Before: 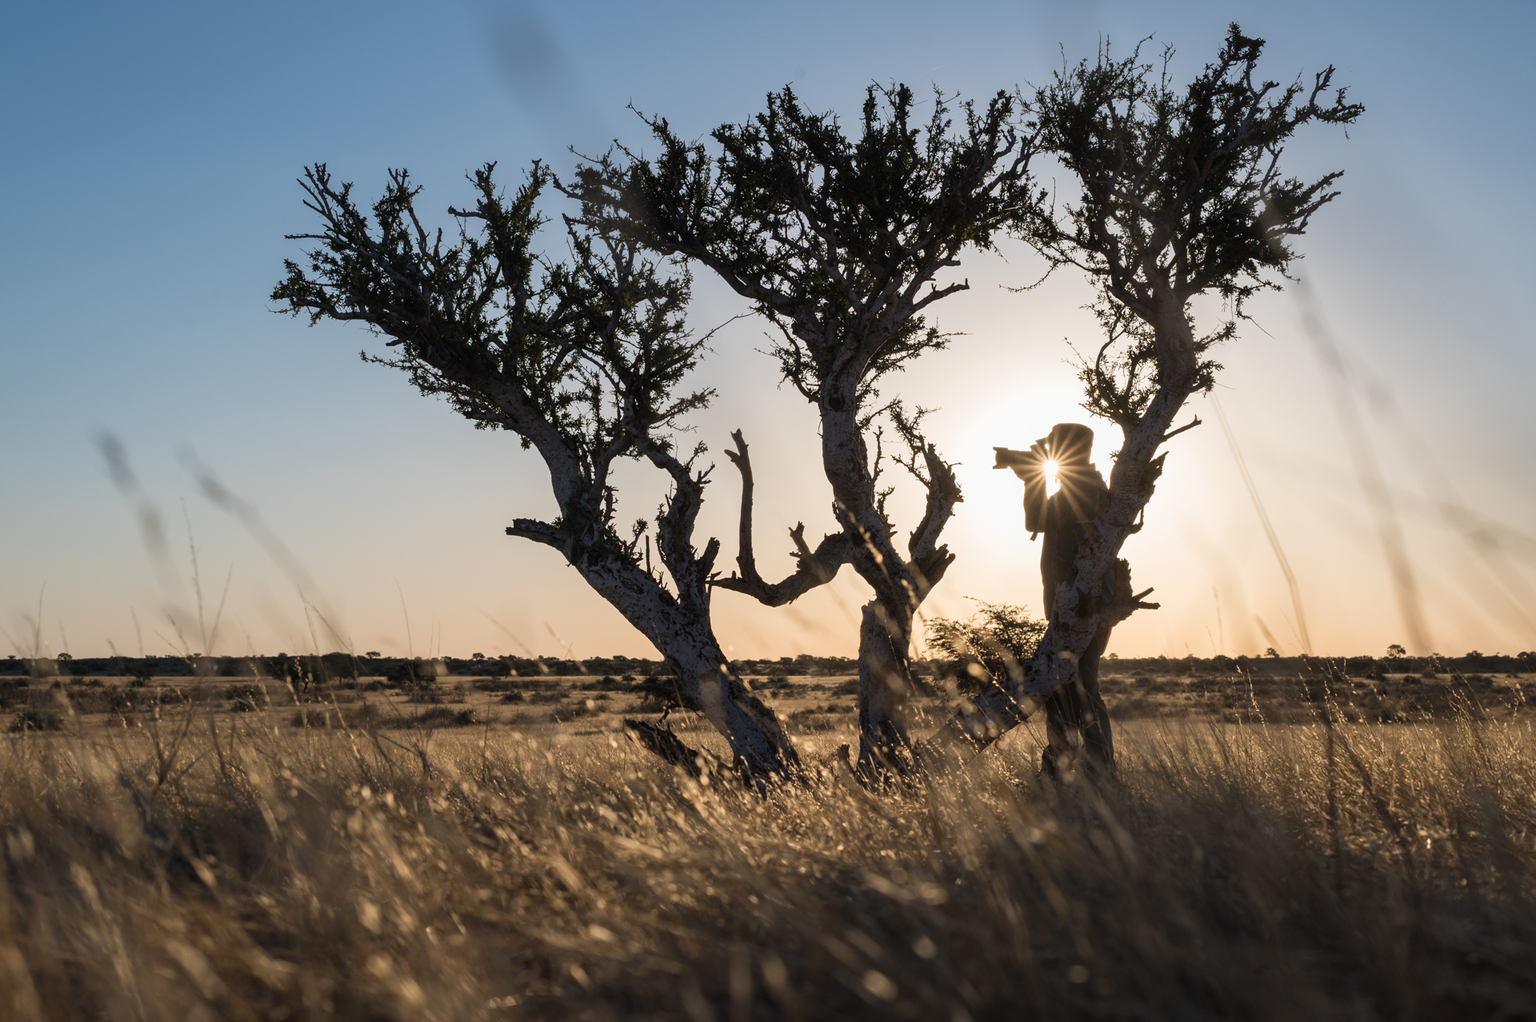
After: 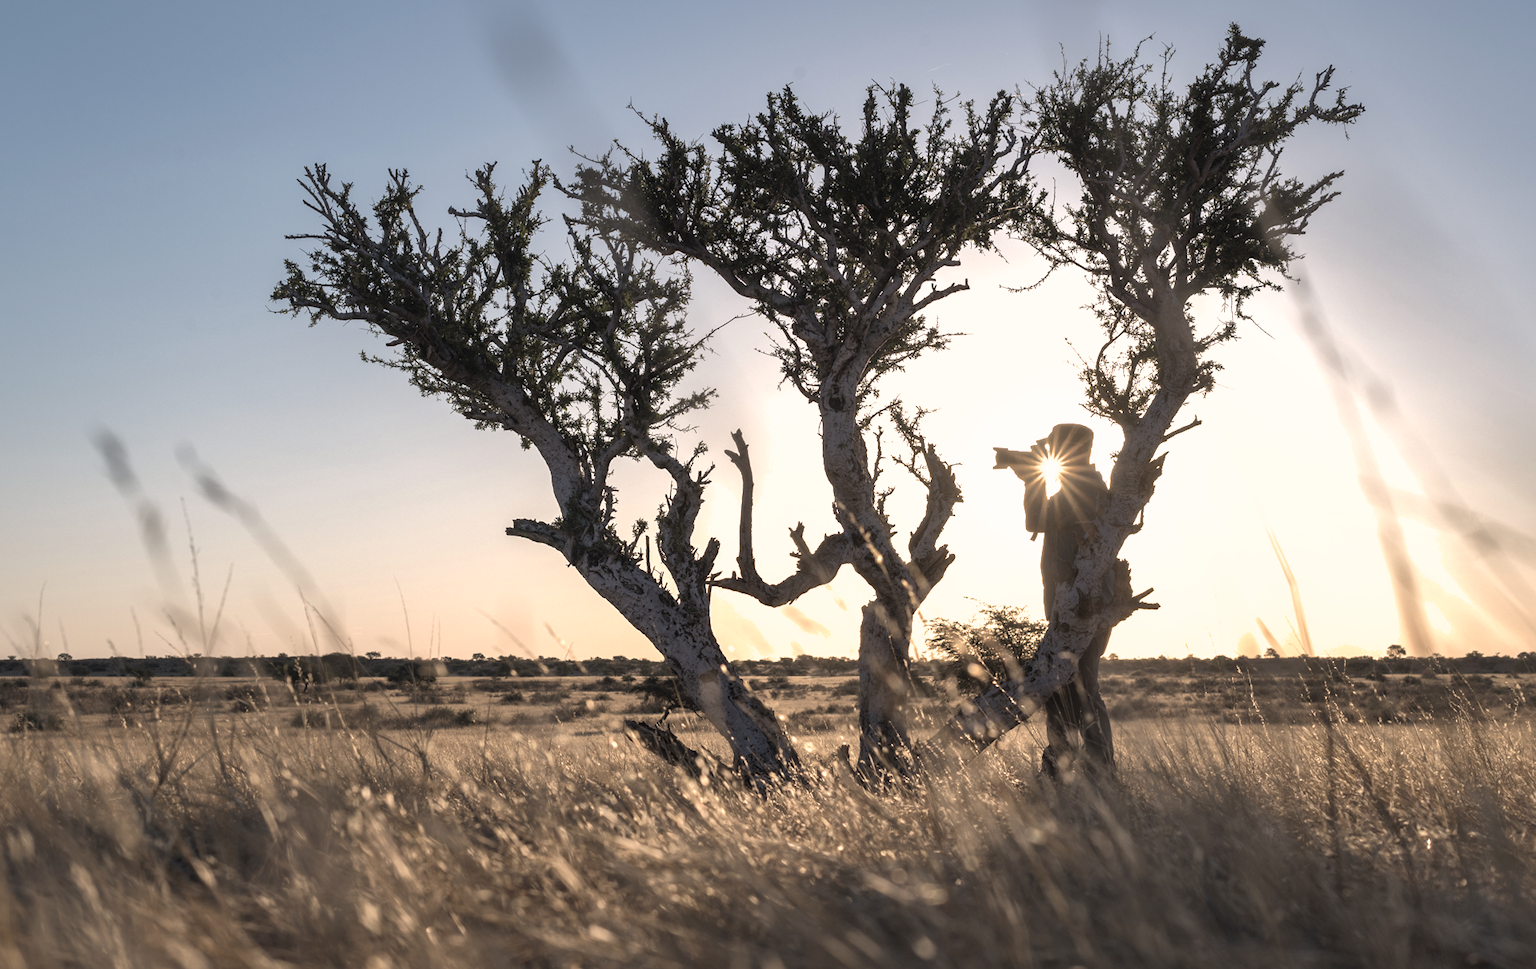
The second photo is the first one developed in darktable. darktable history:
levels: levels [0, 0.498, 0.996]
exposure: exposure 0.657 EV, compensate exposure bias true, compensate highlight preservation false
shadows and highlights: on, module defaults
crop and rotate: top 0%, bottom 5.147%
color correction: highlights a* 5.55, highlights b* 5.2, saturation 0.635
